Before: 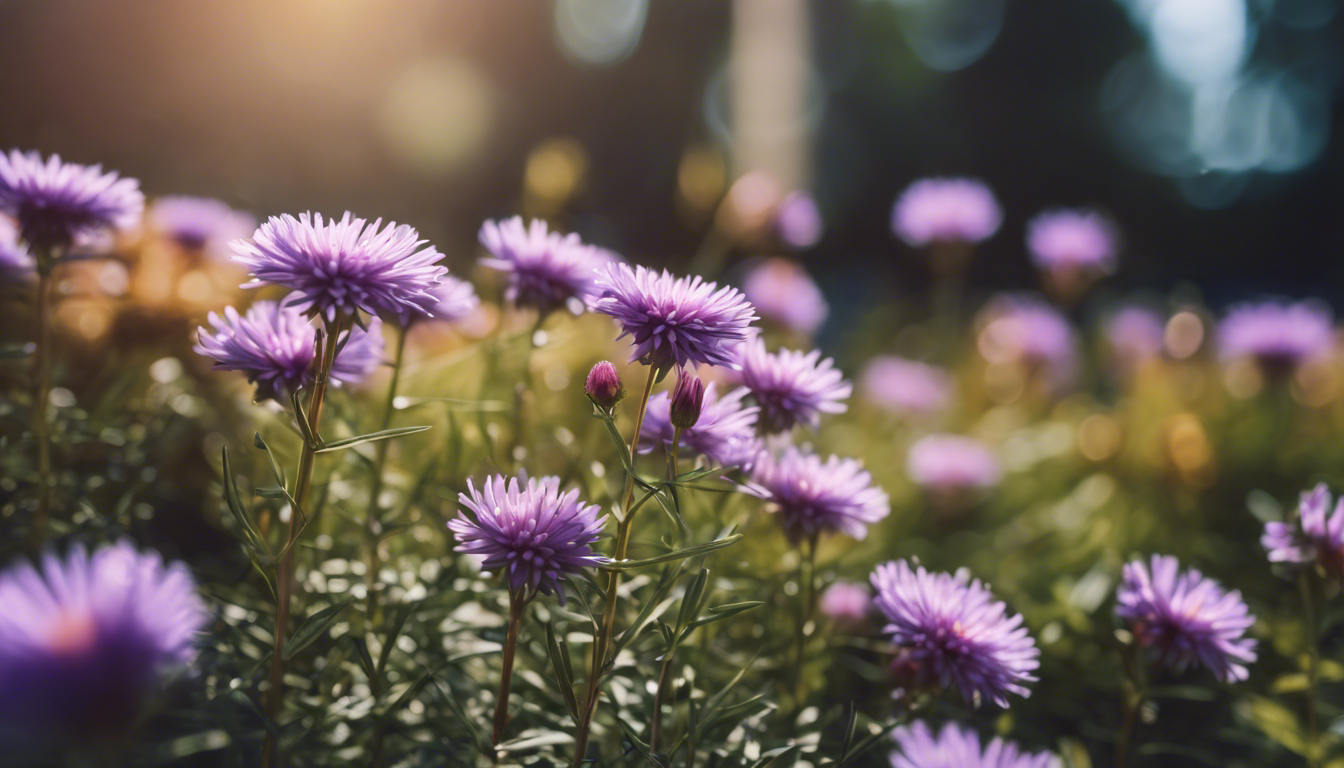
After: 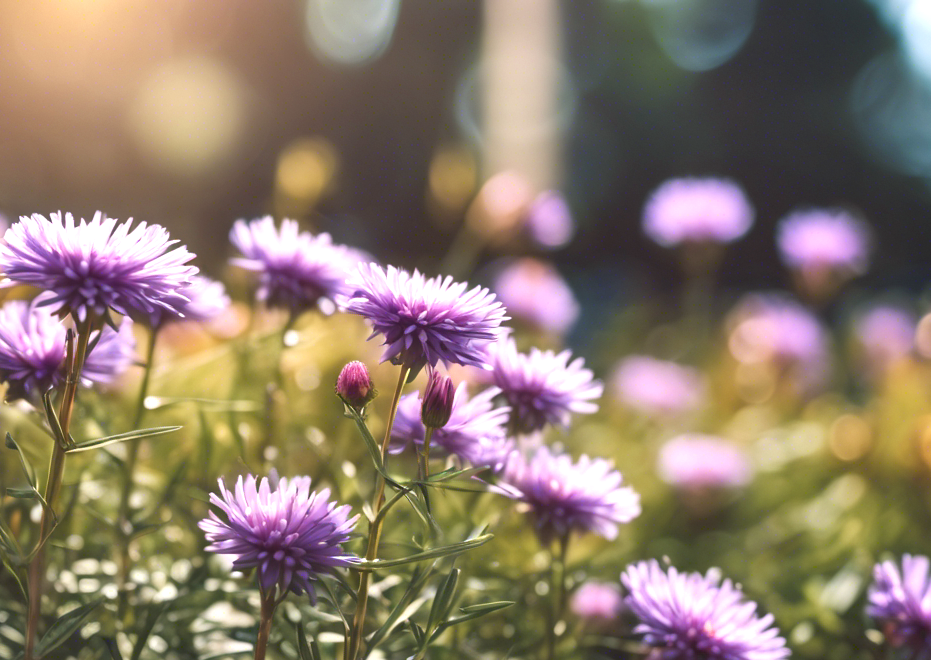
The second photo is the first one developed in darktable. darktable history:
shadows and highlights: shadows 60.21, soften with gaussian
crop: left 18.576%, right 12.151%, bottom 13.975%
exposure: black level correction 0, exposure 0.703 EV, compensate highlight preservation false
